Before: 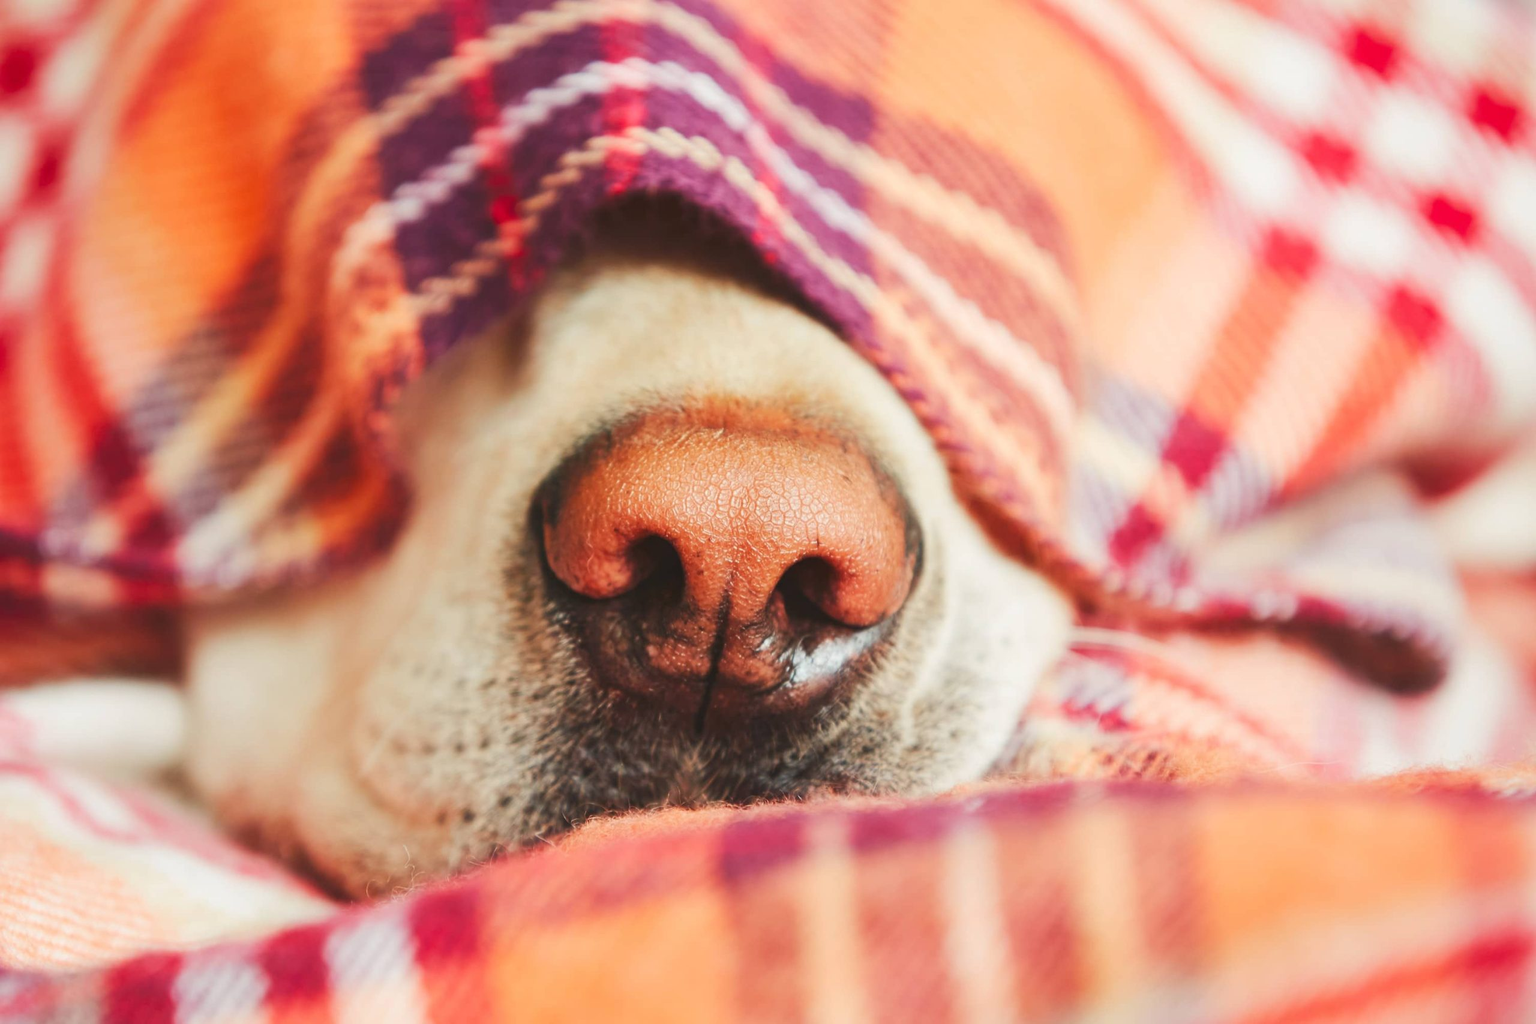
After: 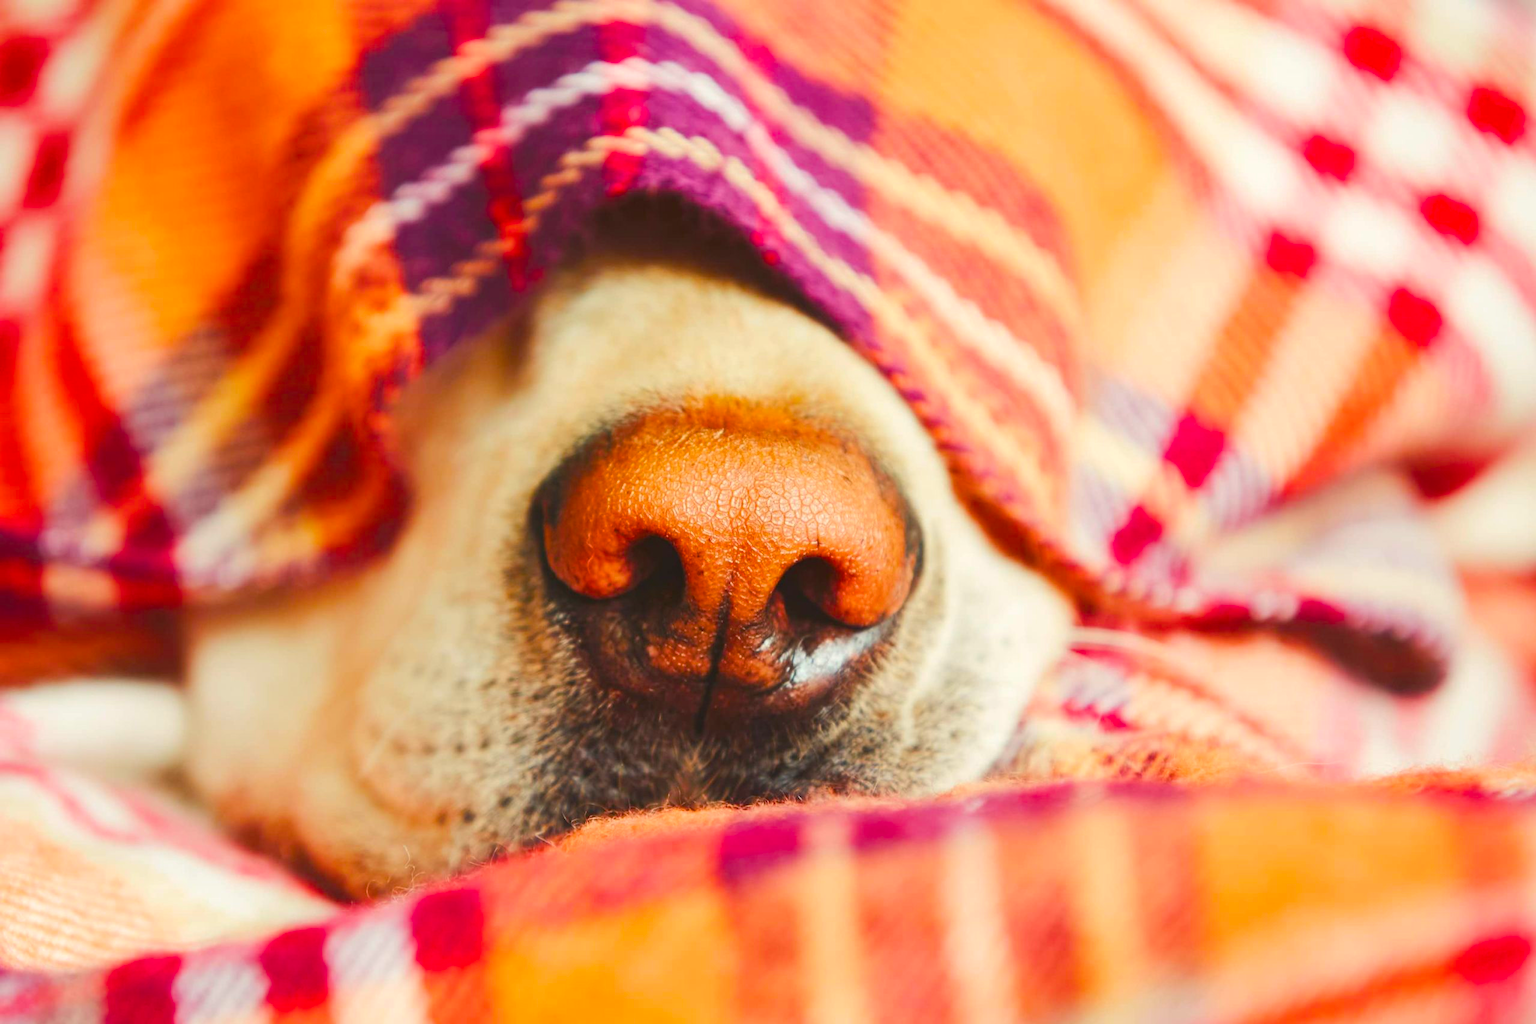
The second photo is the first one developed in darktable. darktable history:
tone equalizer: edges refinement/feathering 500, mask exposure compensation -1.57 EV, preserve details no
color balance rgb: highlights gain › luminance 6.53%, highlights gain › chroma 1.24%, highlights gain › hue 88.13°, shadows fall-off 102.077%, linear chroma grading › global chroma 14.661%, perceptual saturation grading › global saturation 31.198%, mask middle-gray fulcrum 22.602%
